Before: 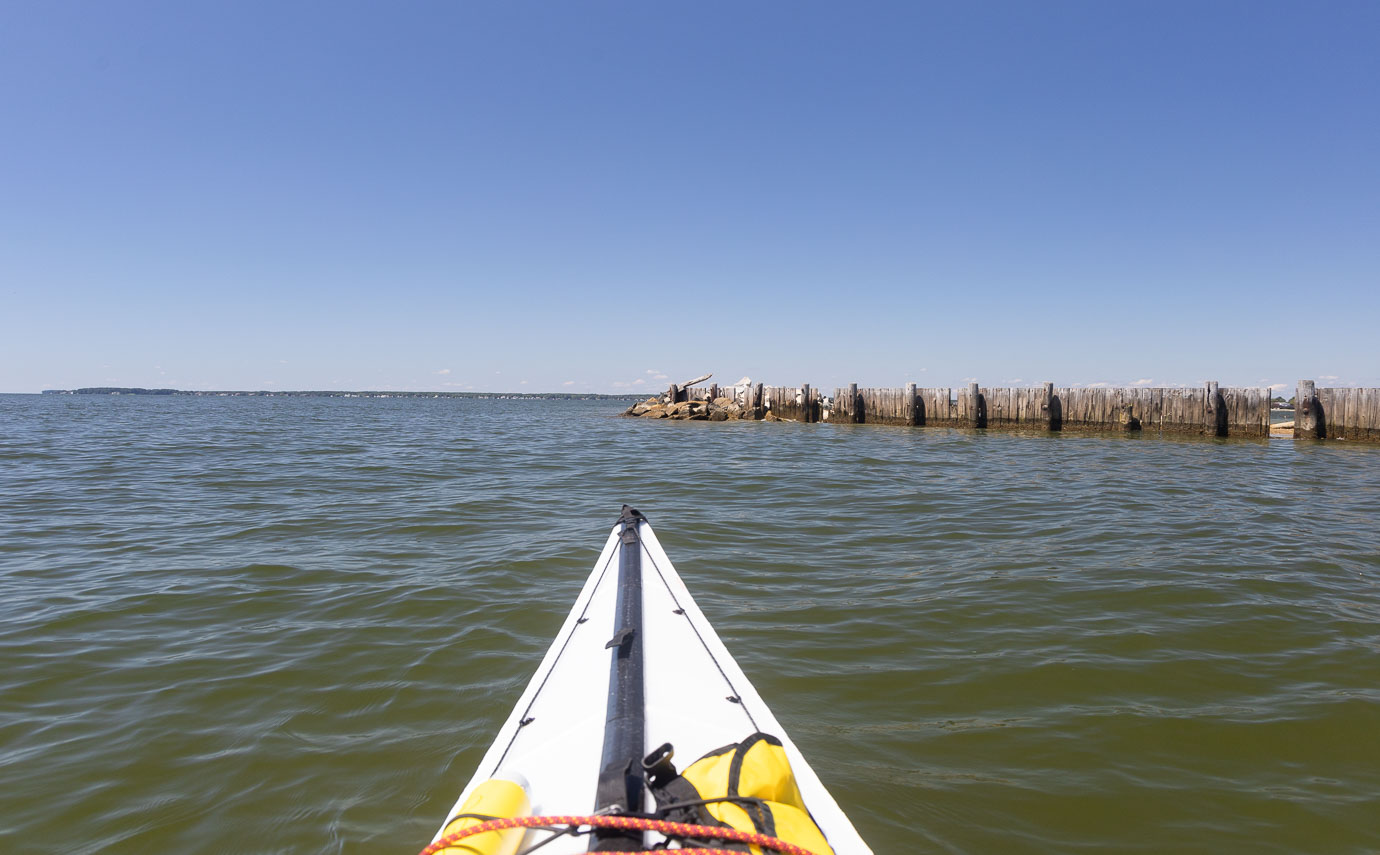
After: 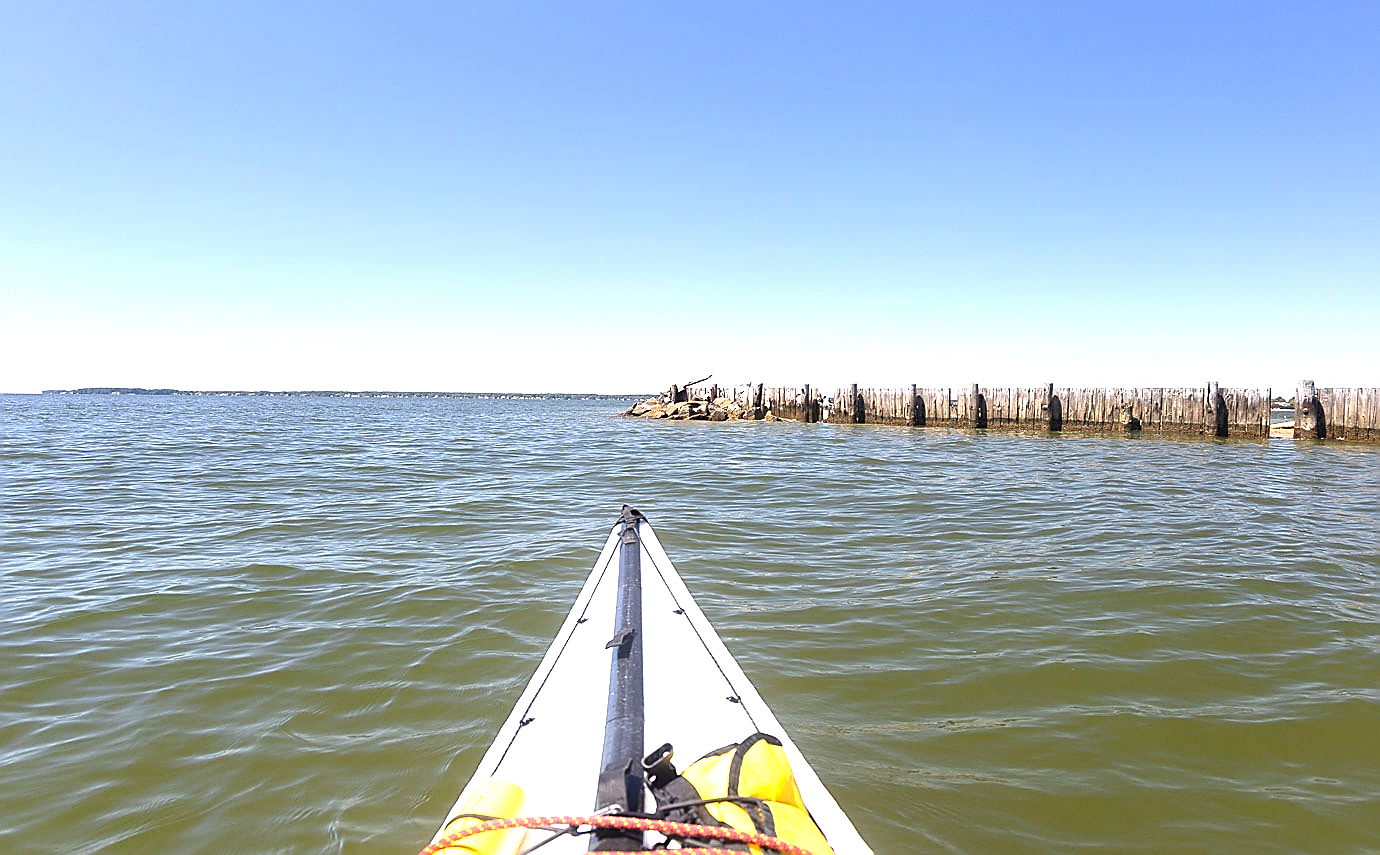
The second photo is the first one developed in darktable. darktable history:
exposure: black level correction 0, exposure 0.9 EV, compensate highlight preservation false
sharpen: radius 1.4, amount 1.25, threshold 0.7
levels: levels [0, 0.474, 0.947]
